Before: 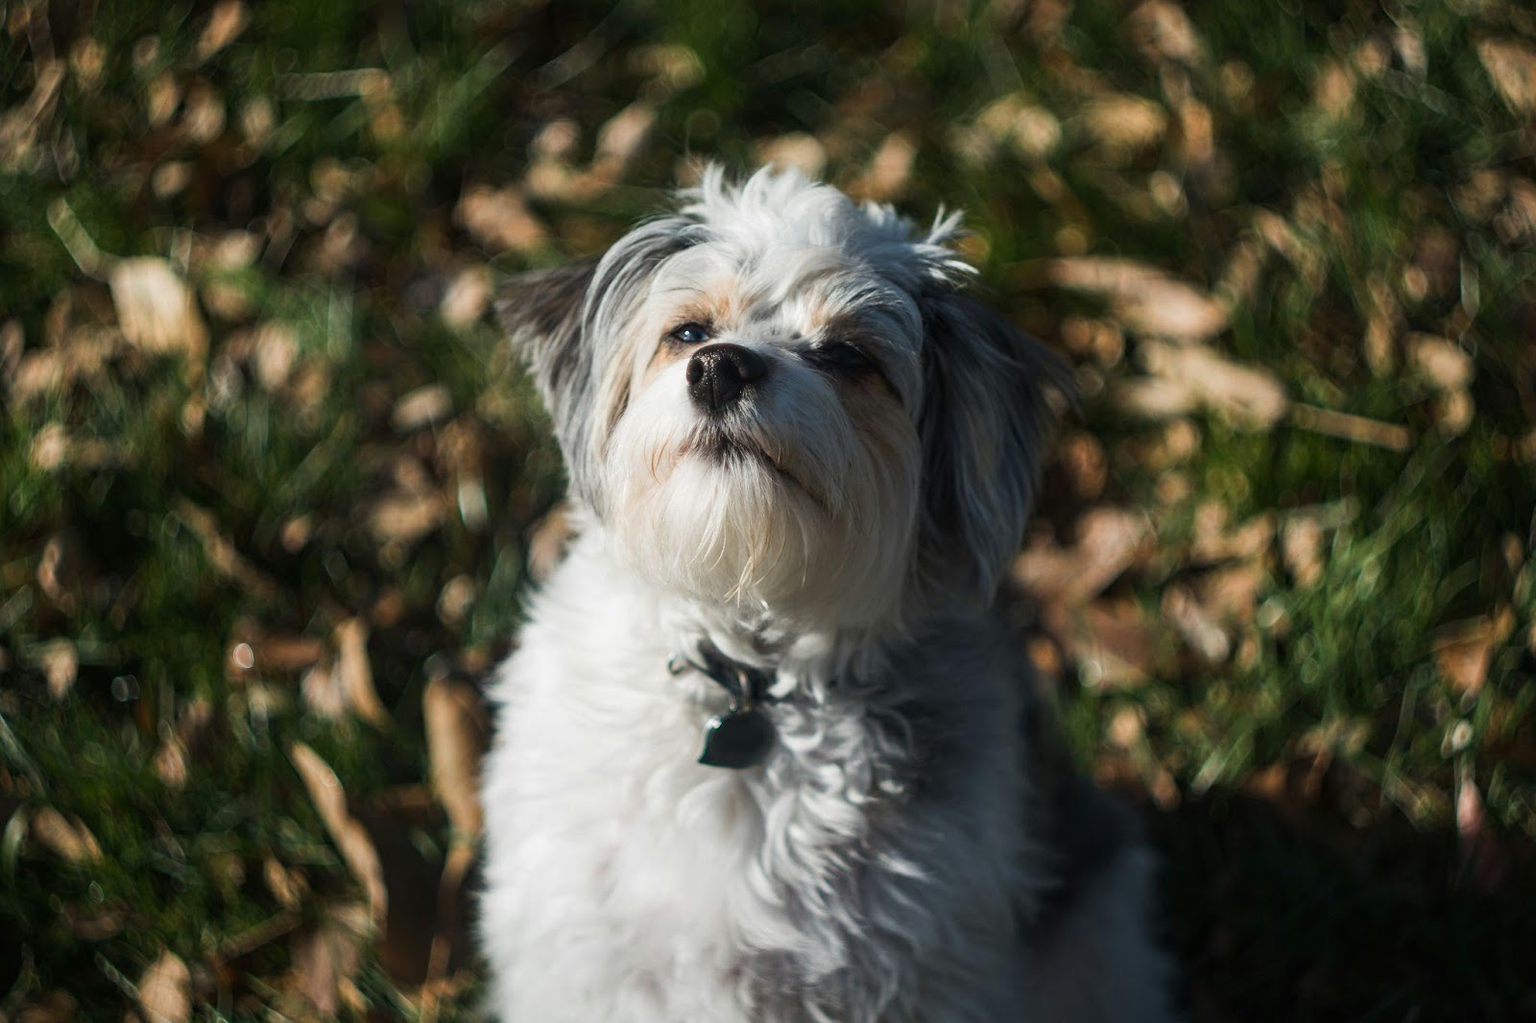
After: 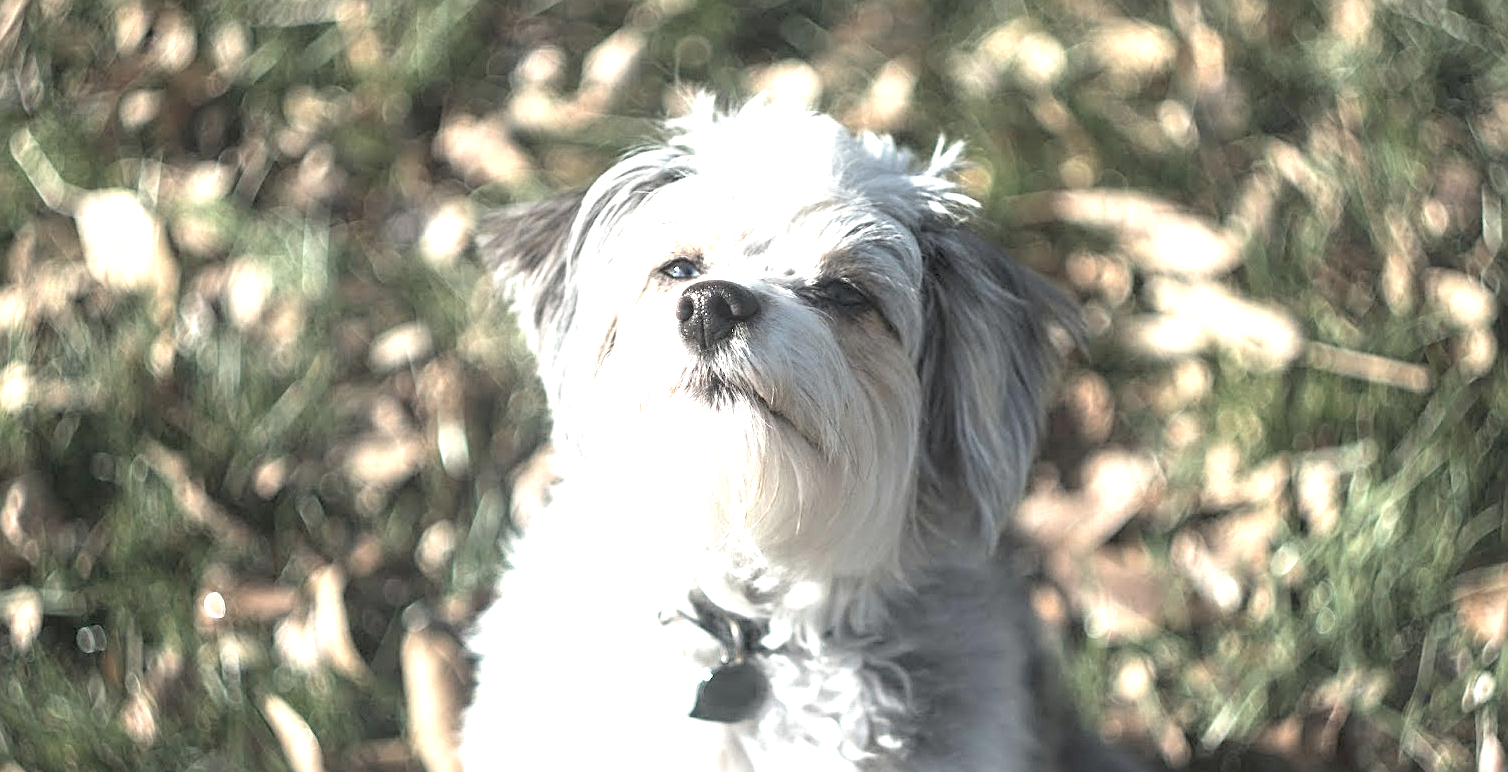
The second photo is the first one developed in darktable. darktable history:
sharpen: on, module defaults
exposure: black level correction 0, exposure 1.91 EV, compensate highlight preservation false
crop: left 2.446%, top 7.373%, right 3.254%, bottom 20.155%
contrast brightness saturation: brightness 0.188, saturation -0.512
